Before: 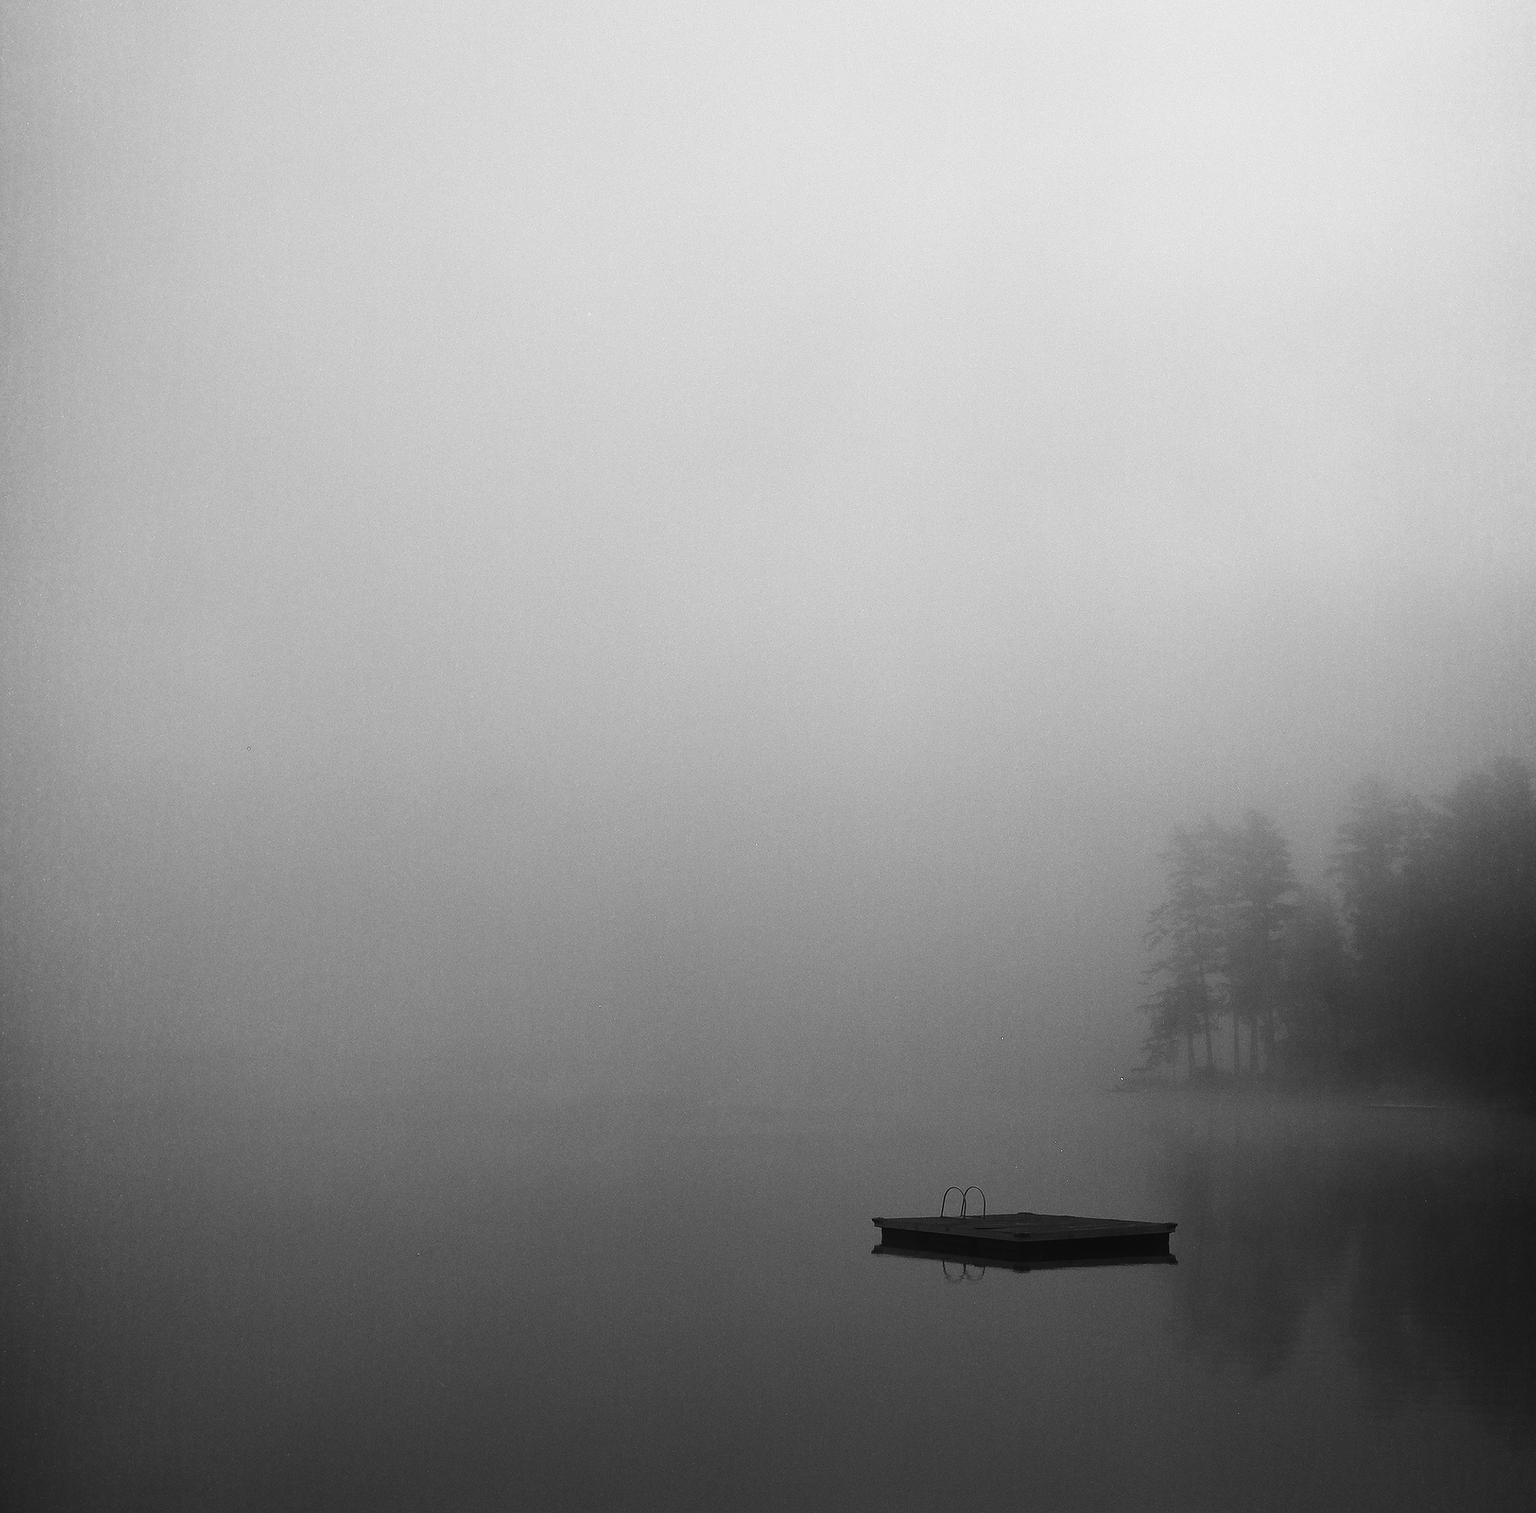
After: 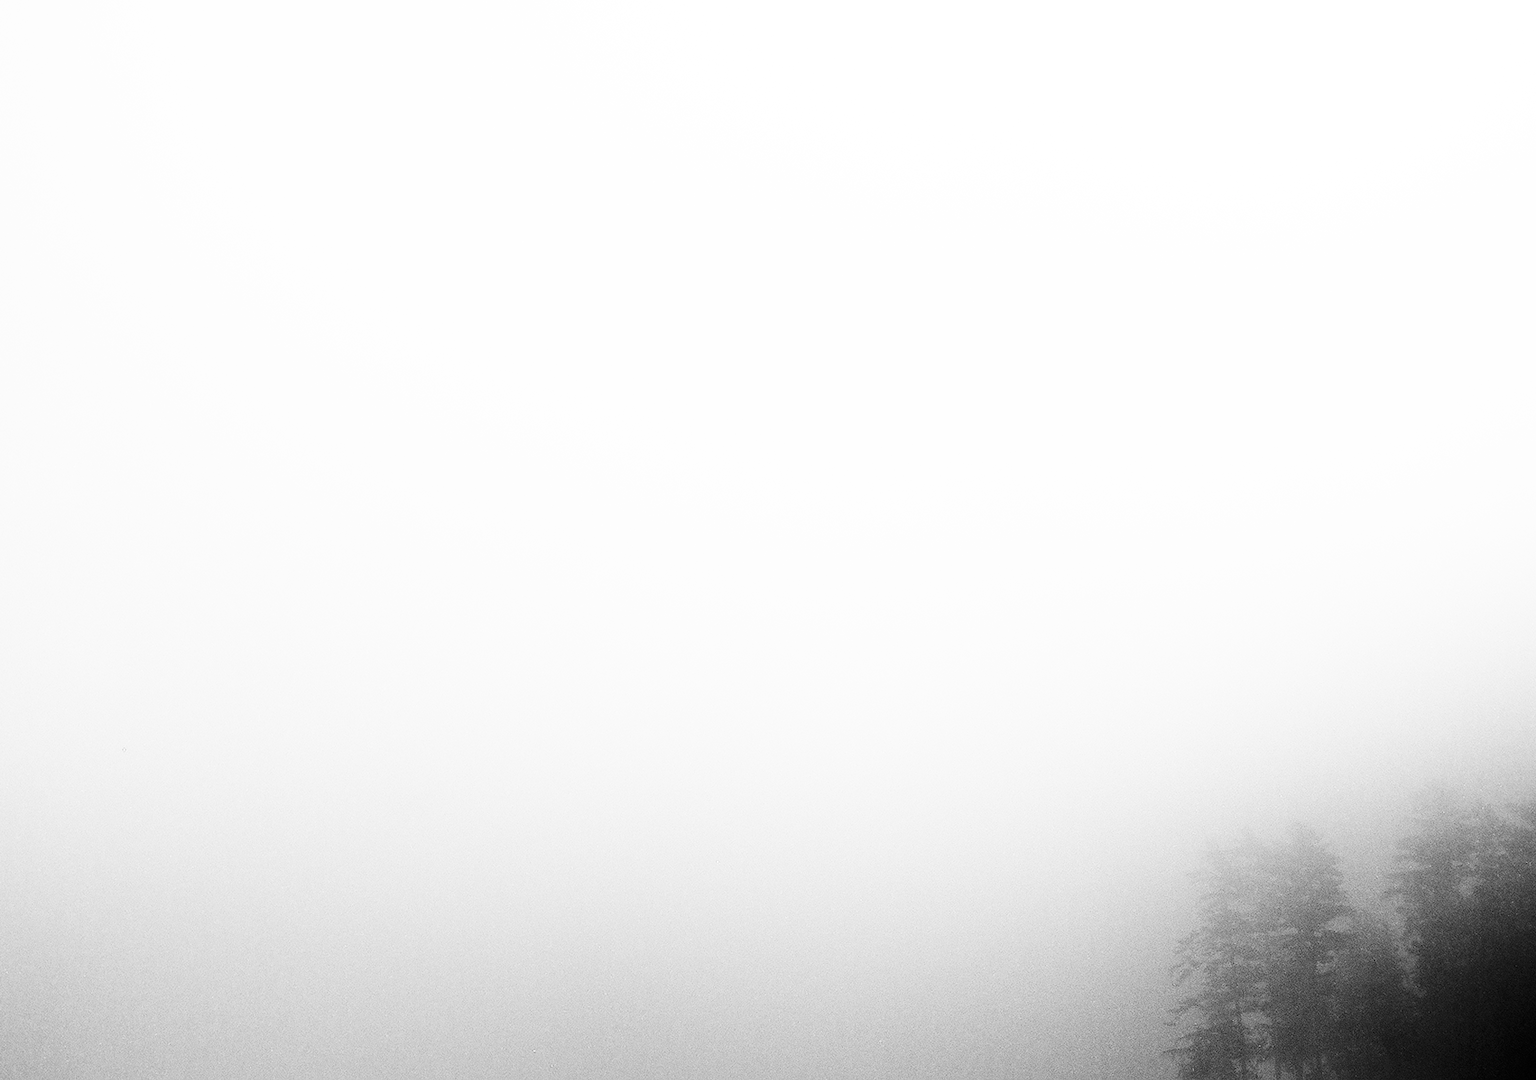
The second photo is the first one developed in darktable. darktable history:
exposure: black level correction 0.007, exposure 0.104 EV, compensate highlight preservation false
crop and rotate: left 9.377%, top 7.171%, right 5.051%, bottom 31.729%
tone equalizer: edges refinement/feathering 500, mask exposure compensation -1.57 EV, preserve details guided filter
filmic rgb: black relative exposure -5.02 EV, white relative exposure 3.55 EV, hardness 3.19, contrast 1.389, highlights saturation mix -49.78%
shadows and highlights: shadows -55.86, highlights 87.53, soften with gaussian
contrast brightness saturation: contrast 0.2, brightness -0.102, saturation 0.103
local contrast: mode bilateral grid, contrast 29, coarseness 17, detail 116%, midtone range 0.2
